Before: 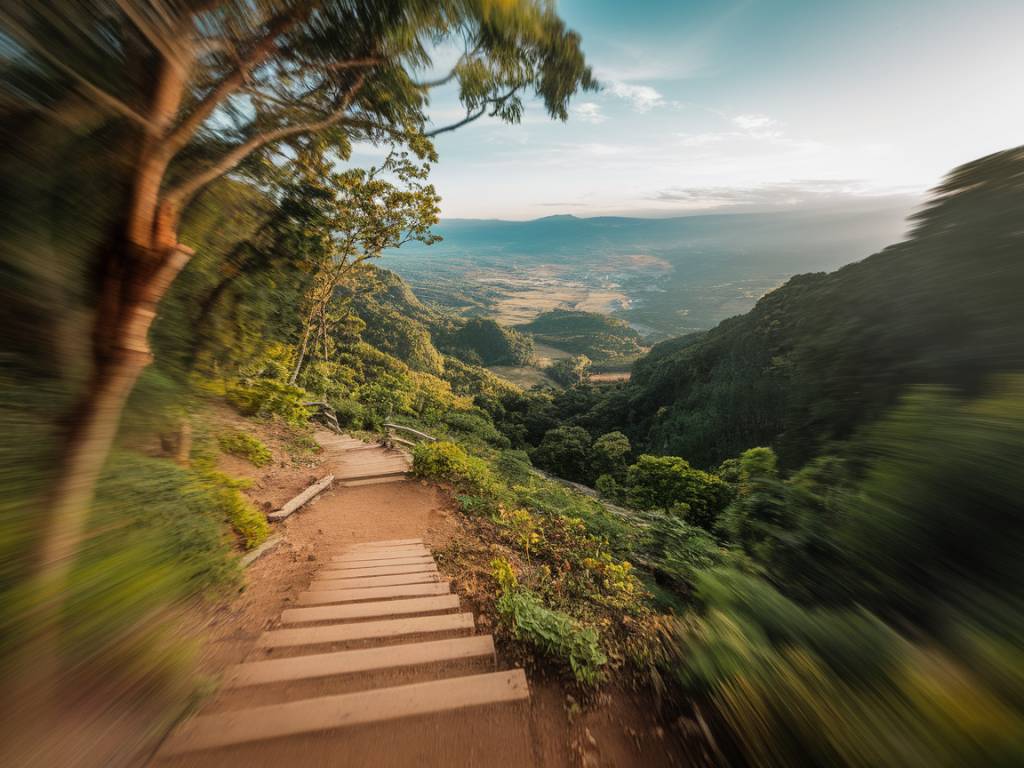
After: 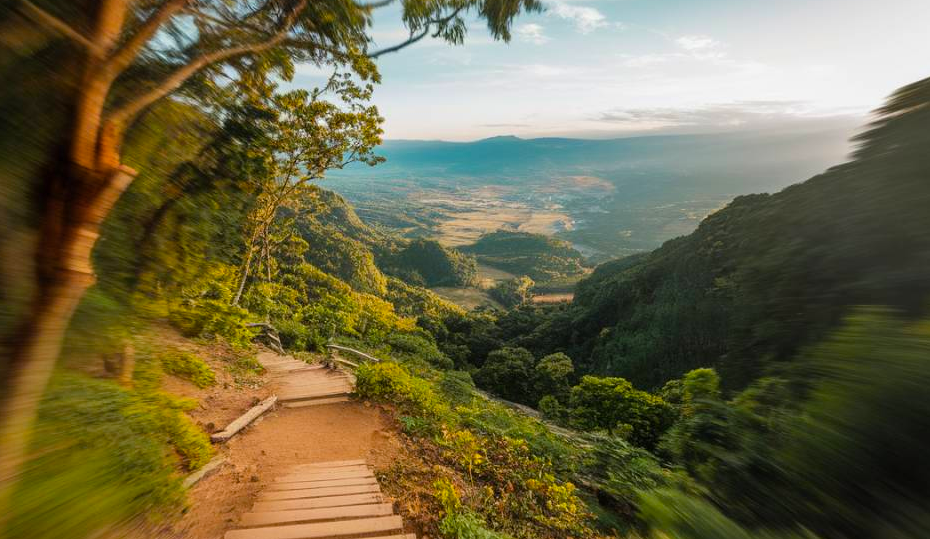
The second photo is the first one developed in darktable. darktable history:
crop: left 5.596%, top 10.314%, right 3.534%, bottom 19.395%
color balance rgb: perceptual saturation grading › global saturation 20%, global vibrance 20%
